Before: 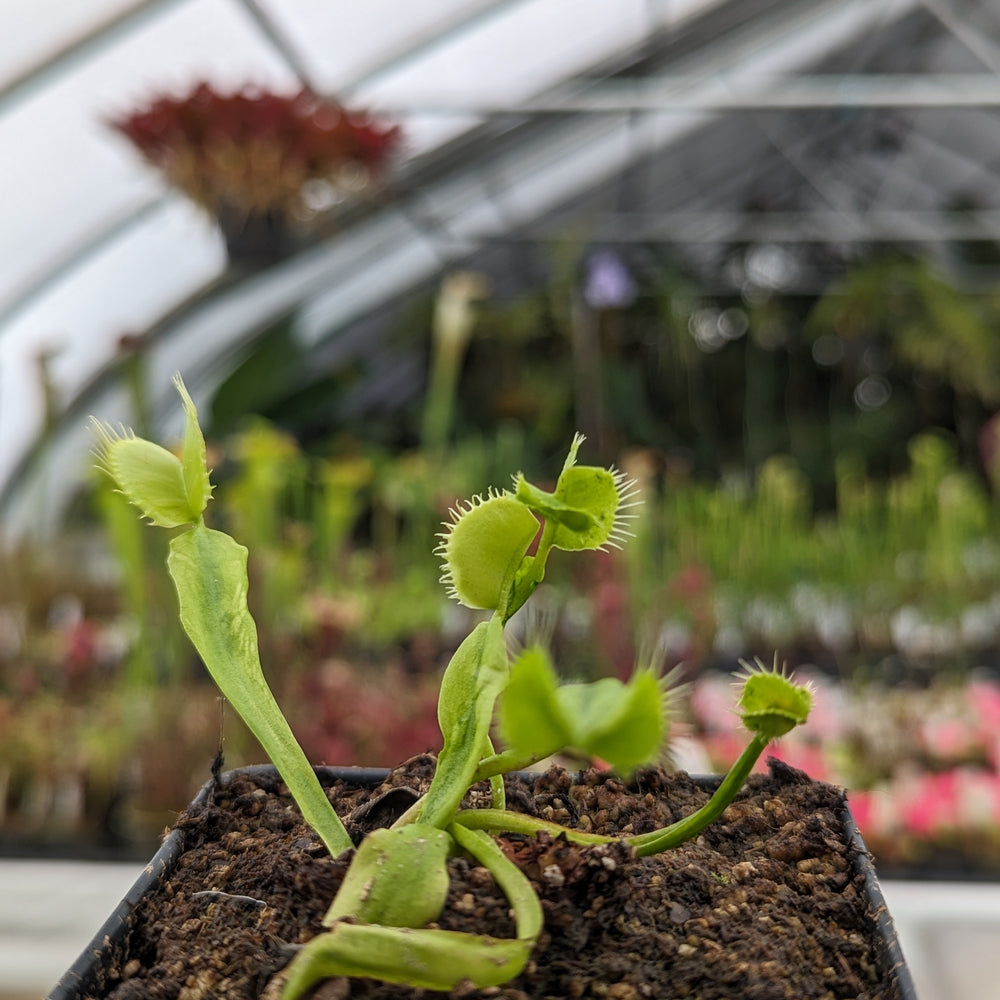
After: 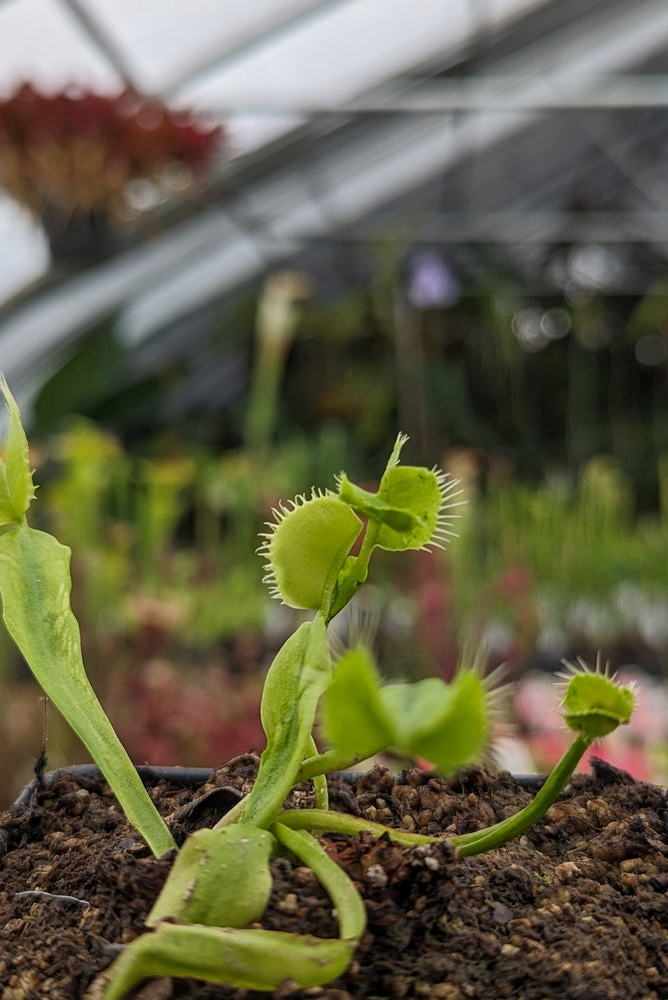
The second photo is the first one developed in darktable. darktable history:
exposure: exposure -0.151 EV, compensate highlight preservation false
crop and rotate: left 17.732%, right 15.423%
